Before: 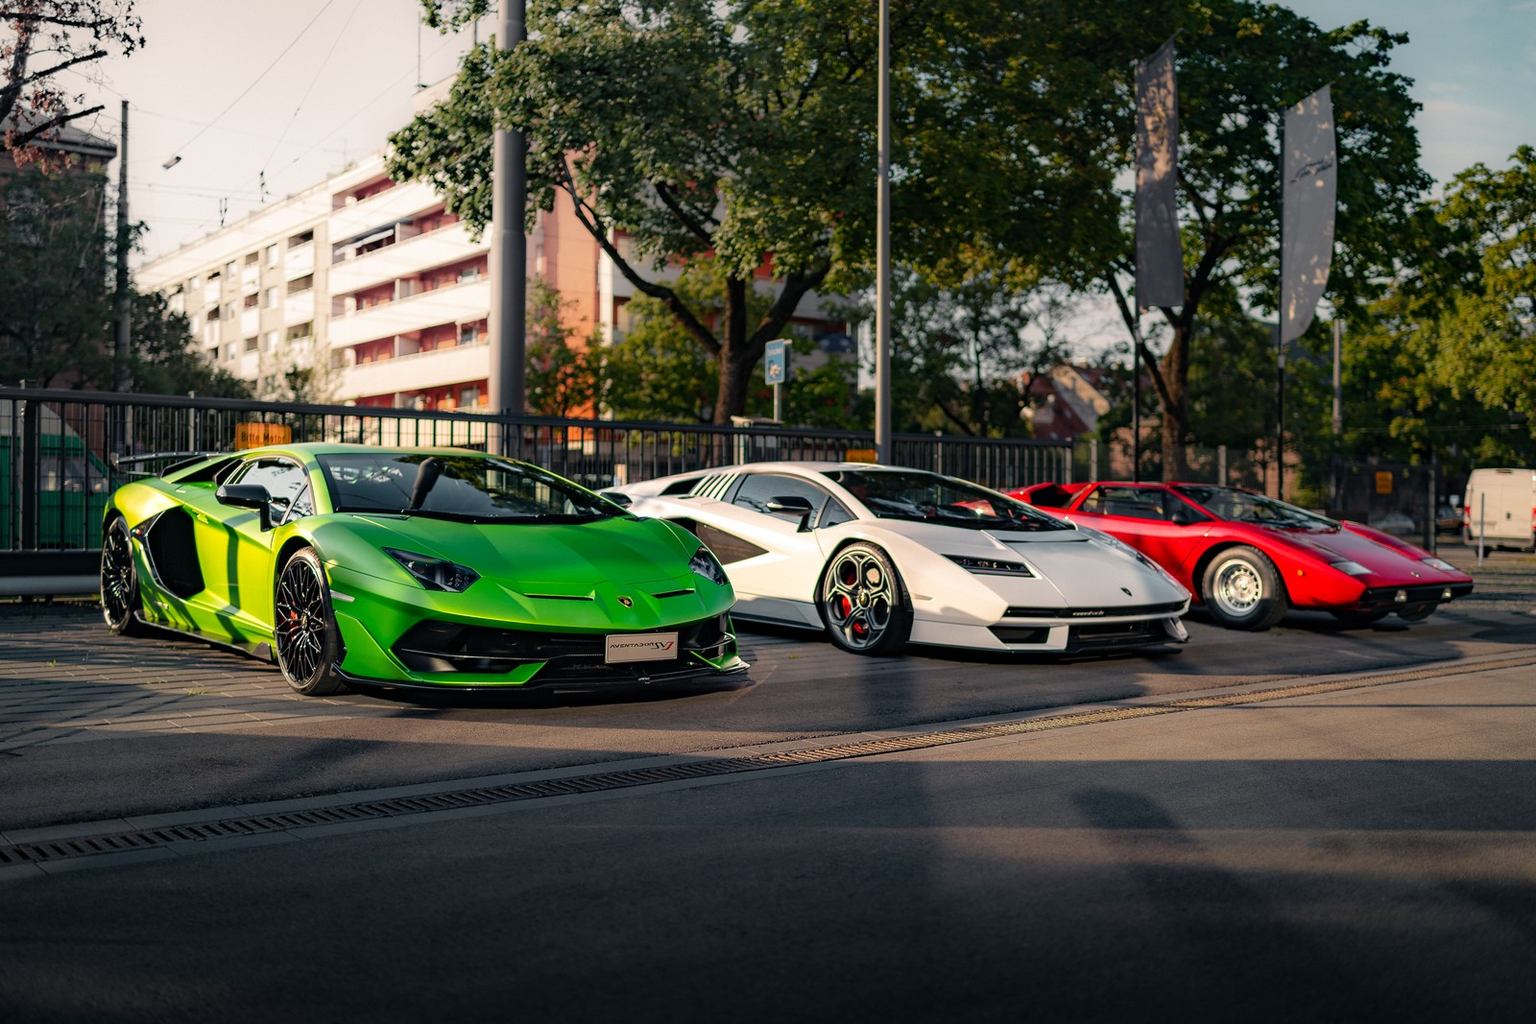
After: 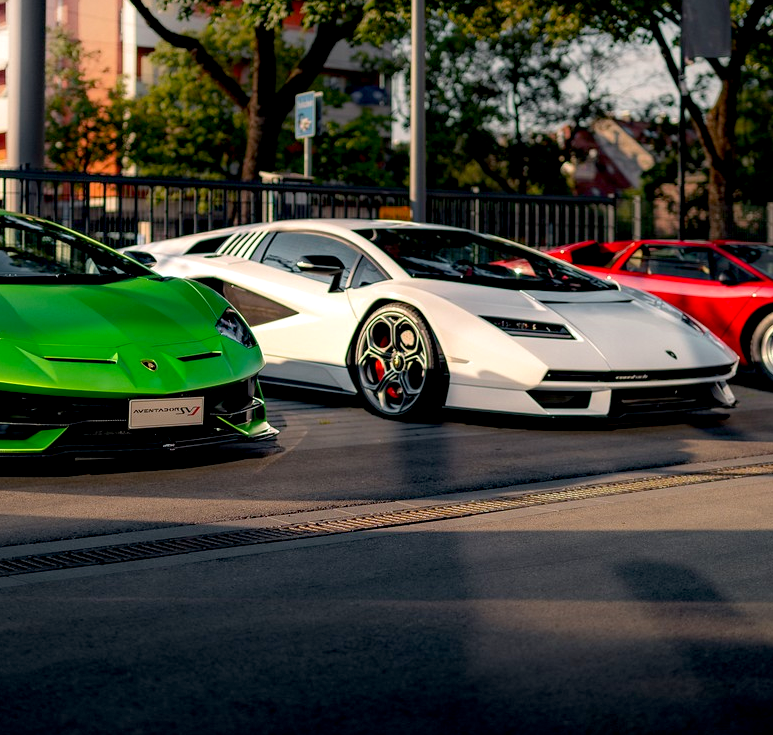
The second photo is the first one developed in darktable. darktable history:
exposure: black level correction 0.009, exposure 0.12 EV, compensate exposure bias true, compensate highlight preservation false
crop: left 31.41%, top 24.618%, right 20.24%, bottom 6.465%
